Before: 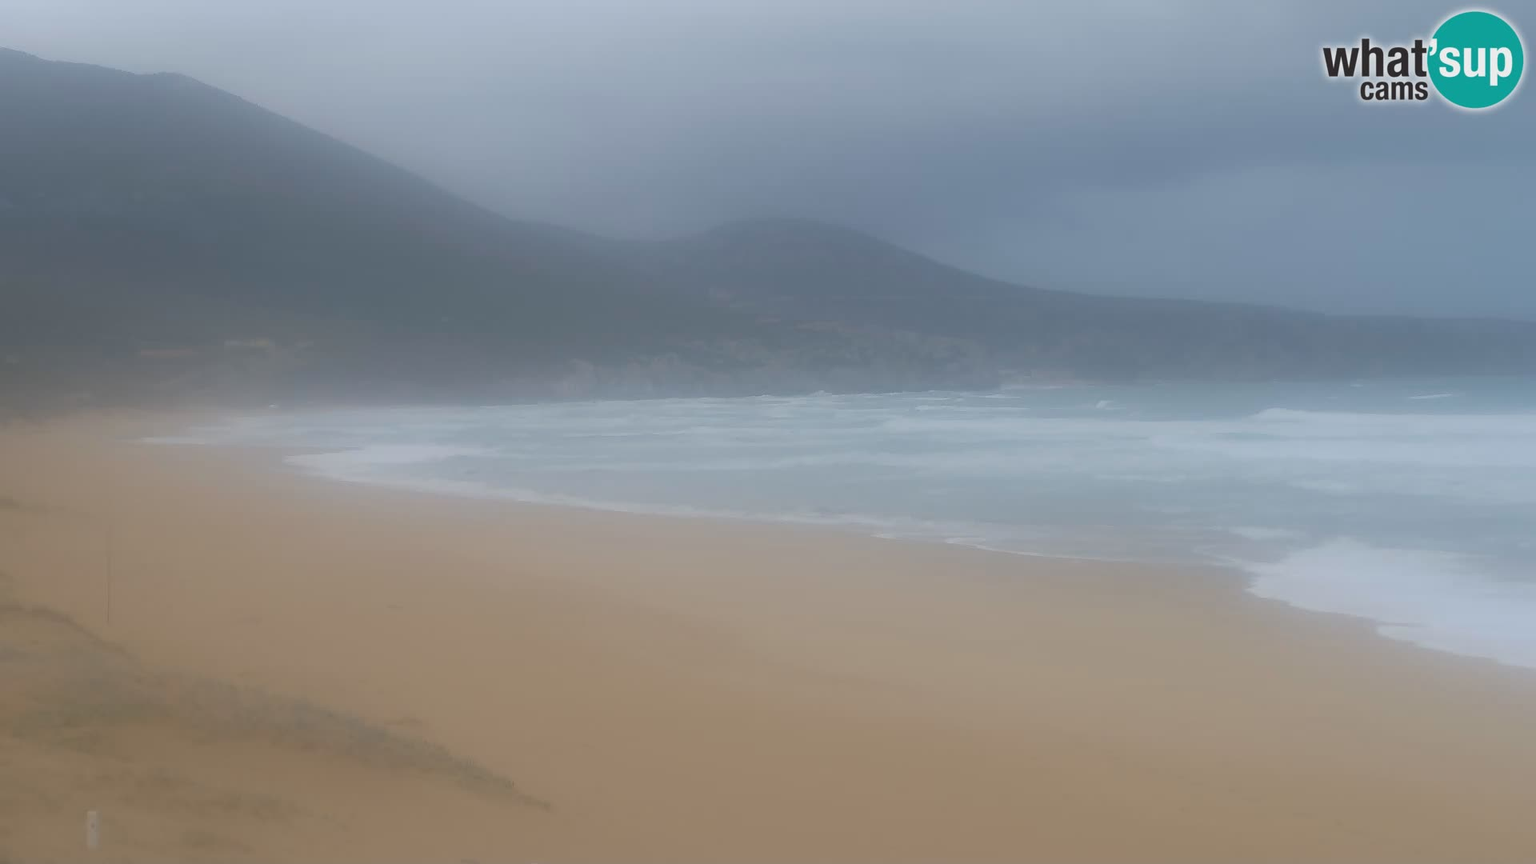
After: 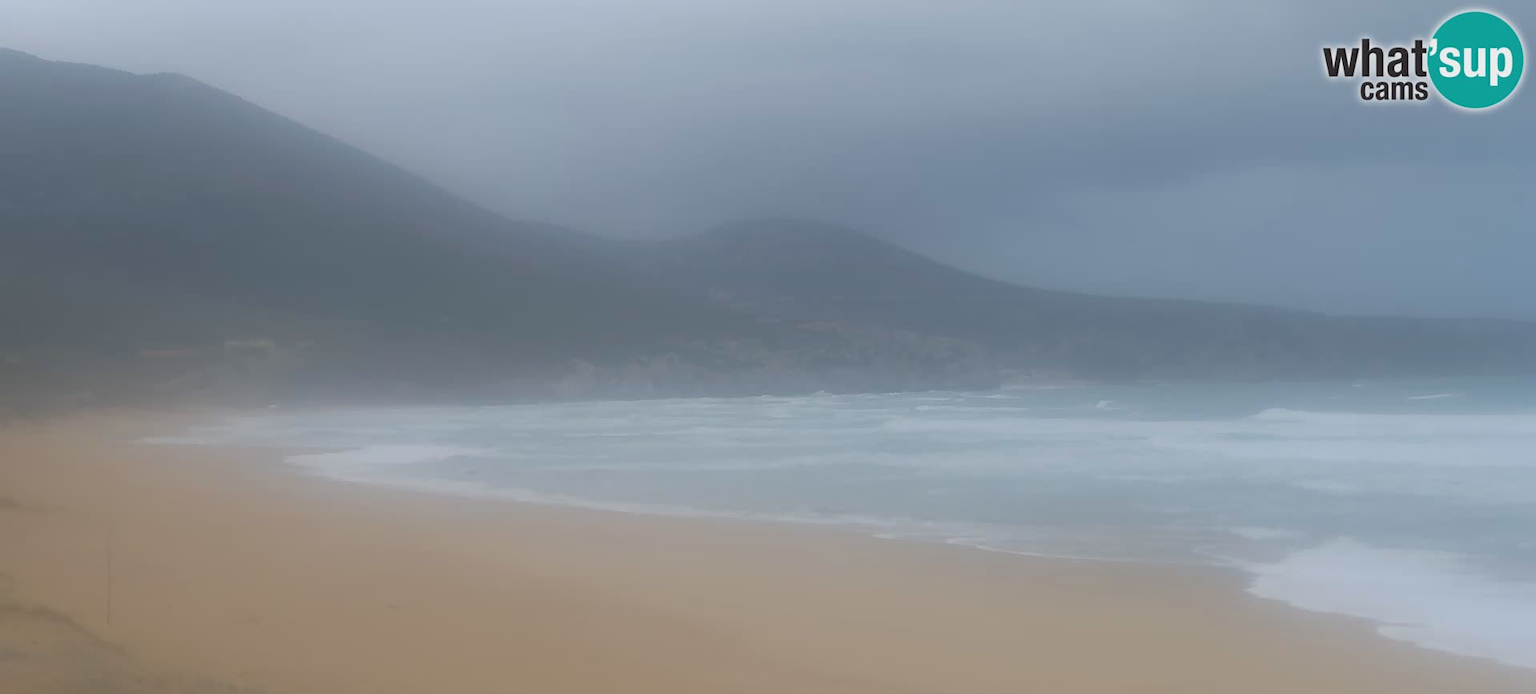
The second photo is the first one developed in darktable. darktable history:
crop: bottom 19.615%
